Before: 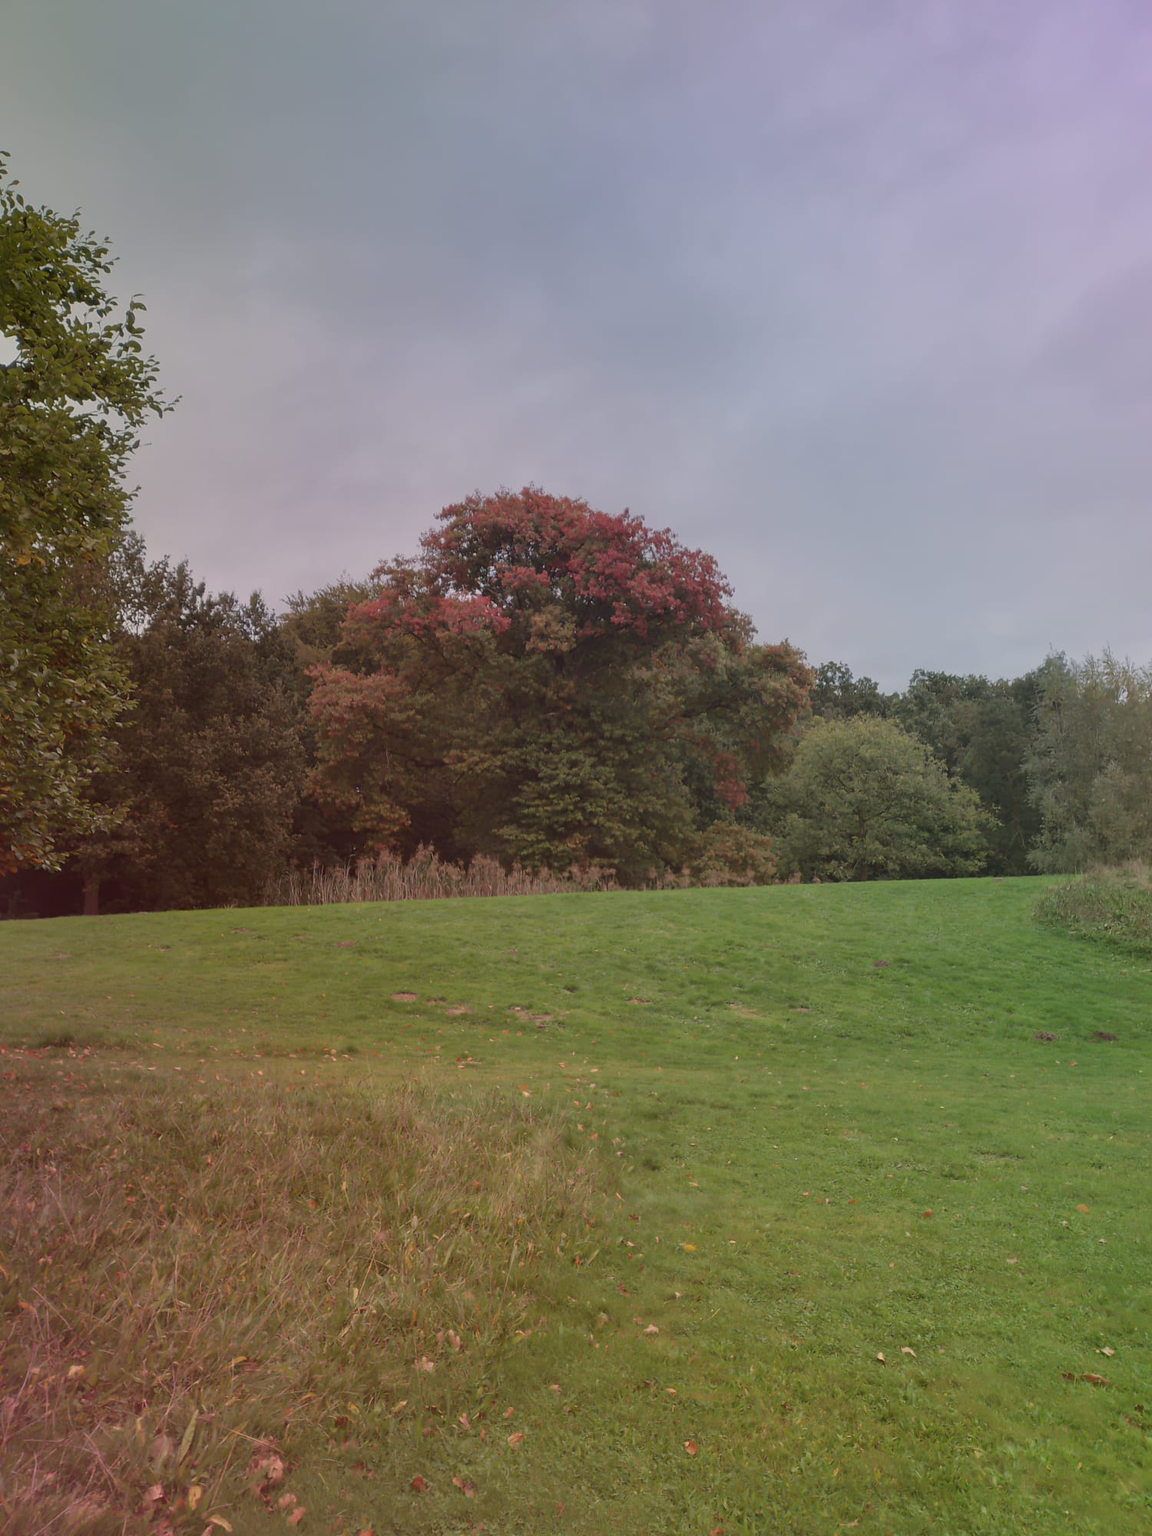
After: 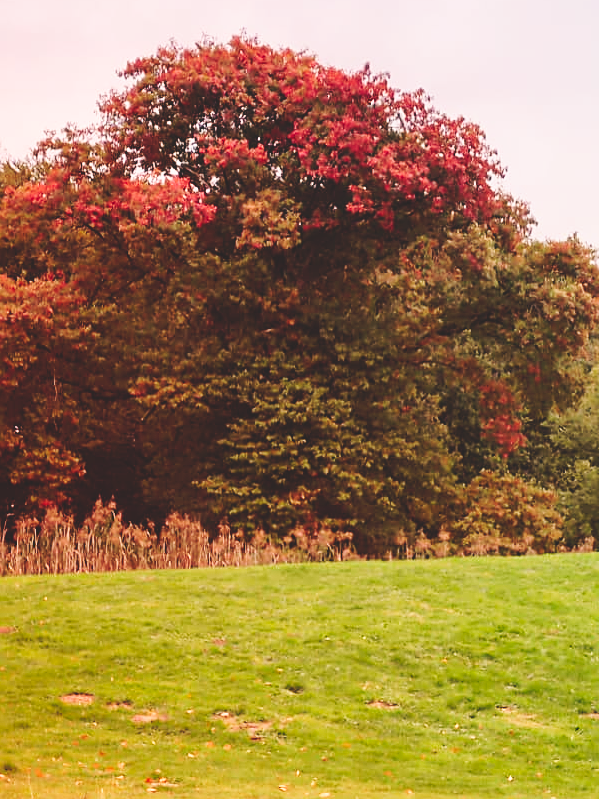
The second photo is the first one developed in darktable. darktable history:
sharpen: on, module defaults
base curve: curves: ch0 [(0, 0) (0.028, 0.03) (0.121, 0.232) (0.46, 0.748) (0.859, 0.968) (1, 1)], preserve colors none
crop: left 30%, top 30%, right 30%, bottom 30%
tone curve: curves: ch0 [(0, 0) (0.003, 0.147) (0.011, 0.147) (0.025, 0.147) (0.044, 0.147) (0.069, 0.147) (0.1, 0.15) (0.136, 0.158) (0.177, 0.174) (0.224, 0.198) (0.277, 0.241) (0.335, 0.292) (0.399, 0.361) (0.468, 0.452) (0.543, 0.568) (0.623, 0.679) (0.709, 0.793) (0.801, 0.886) (0.898, 0.966) (1, 1)], preserve colors none
white balance: red 1.127, blue 0.943
